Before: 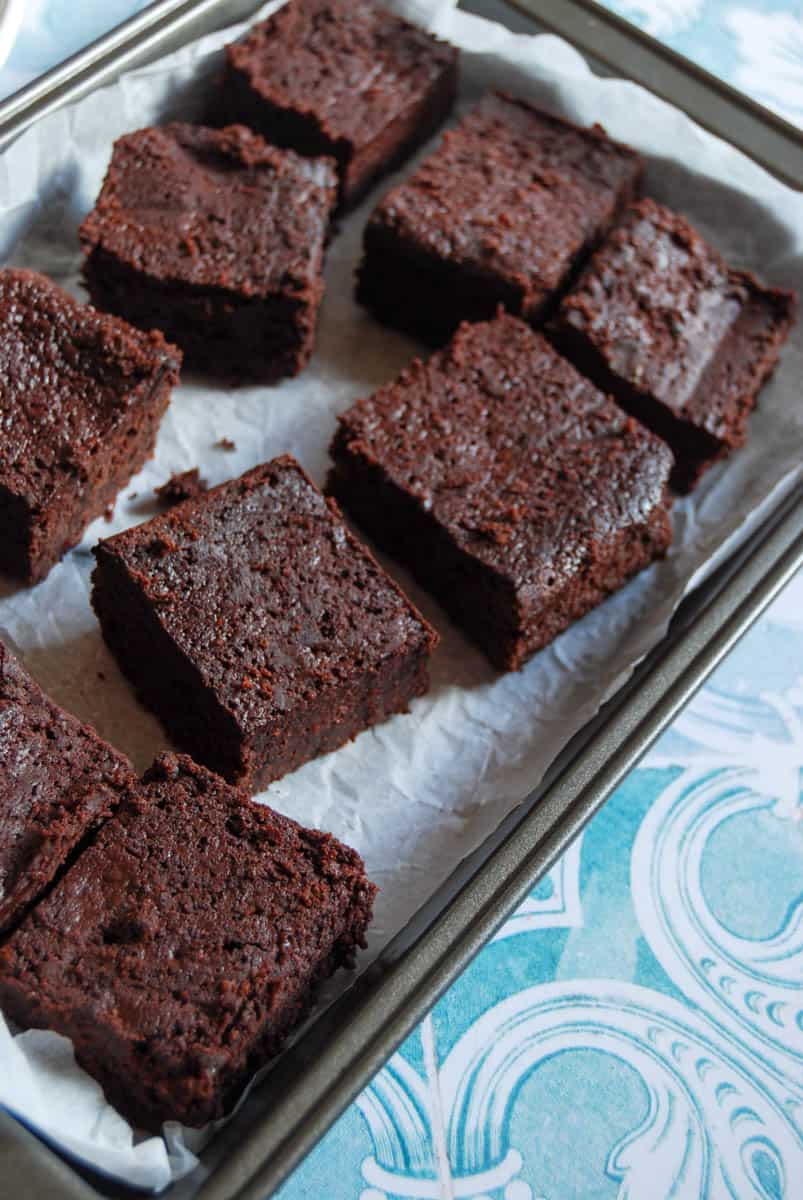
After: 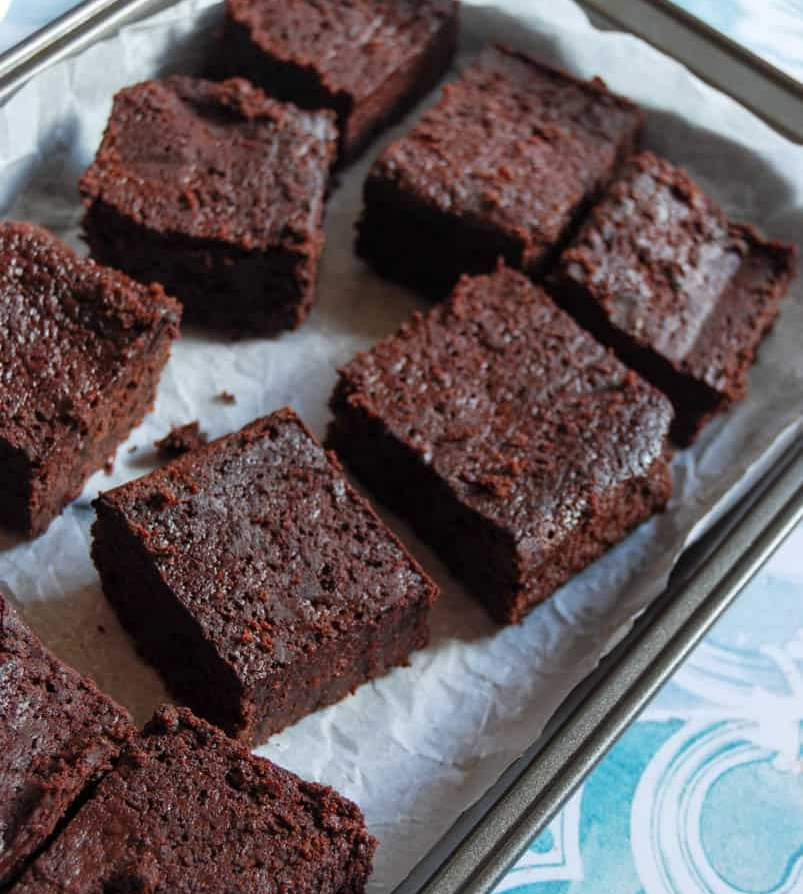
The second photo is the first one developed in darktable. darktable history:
crop: top 3.966%, bottom 21.524%
